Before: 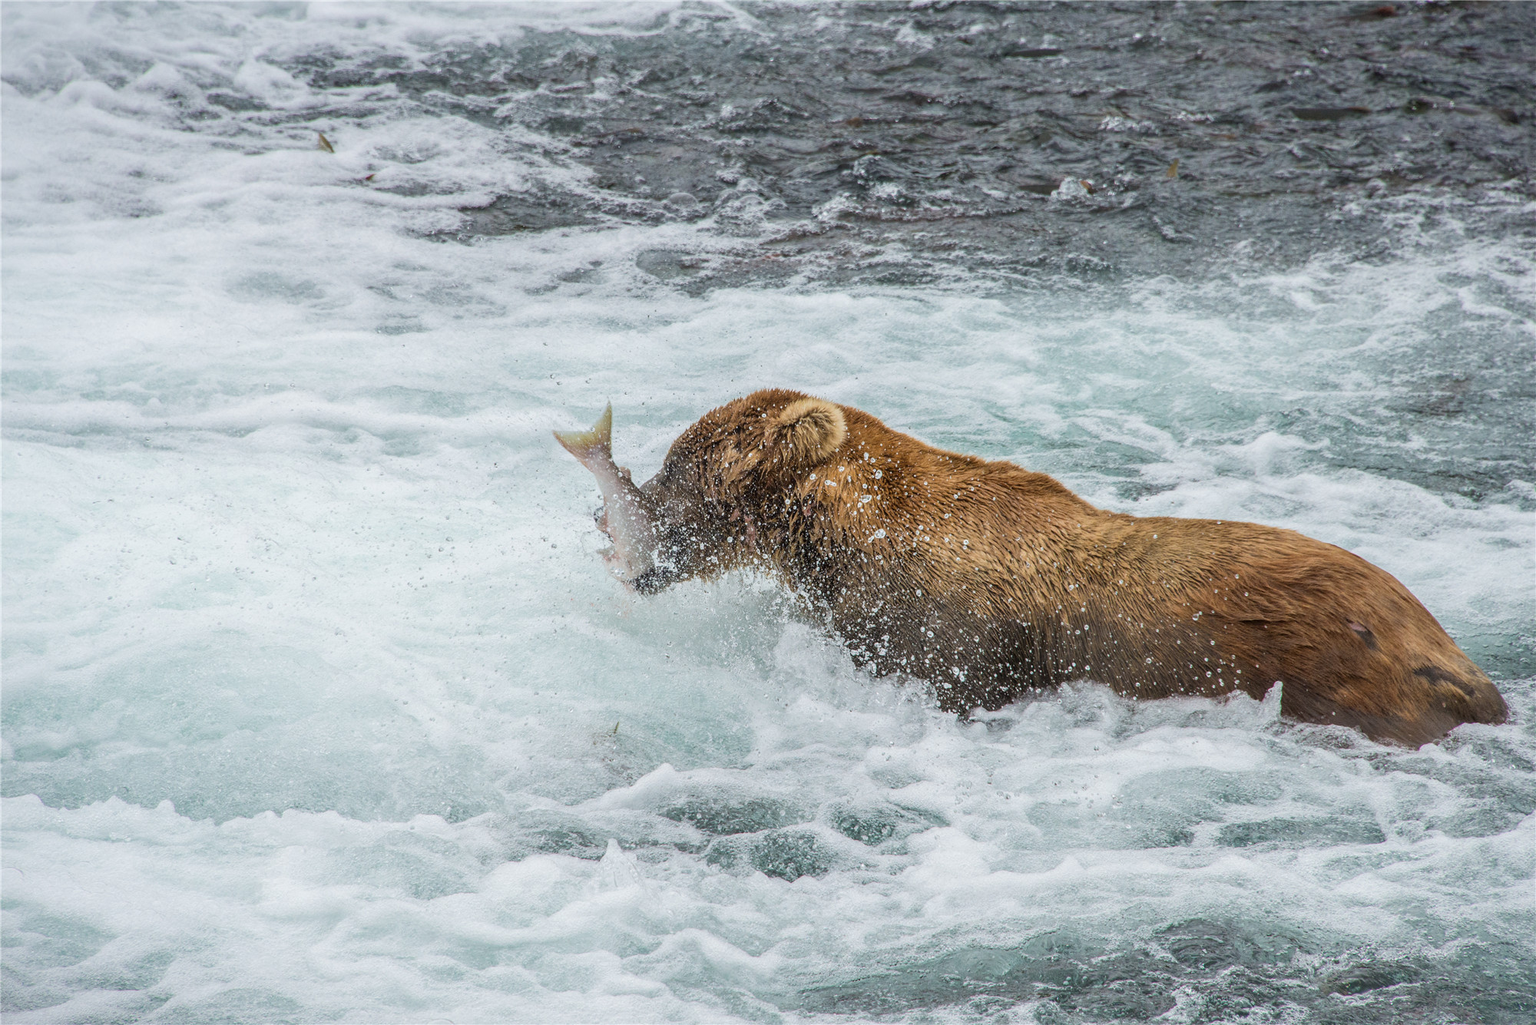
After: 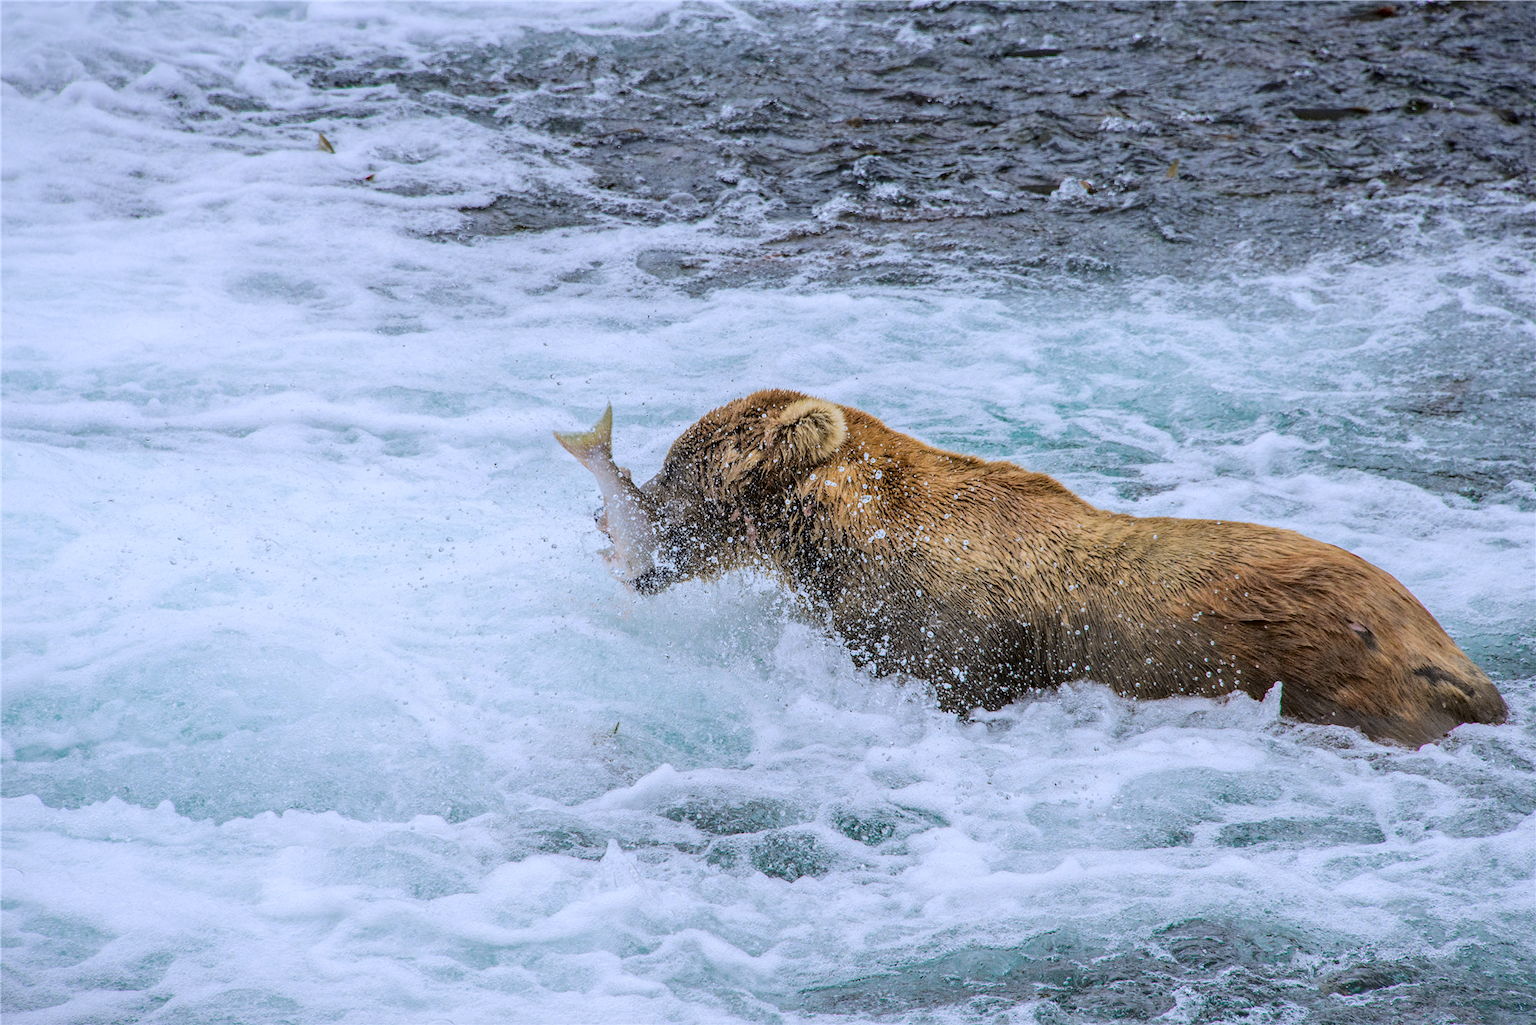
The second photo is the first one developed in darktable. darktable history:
haze removal: compatibility mode true, adaptive false
white balance: red 0.967, blue 1.119, emerald 0.756
tone curve: curves: ch0 [(0, 0) (0.068, 0.031) (0.175, 0.139) (0.32, 0.345) (0.495, 0.544) (0.748, 0.762) (0.993, 0.954)]; ch1 [(0, 0) (0.294, 0.184) (0.34, 0.303) (0.371, 0.344) (0.441, 0.408) (0.477, 0.474) (0.499, 0.5) (0.529, 0.523) (0.677, 0.762) (1, 1)]; ch2 [(0, 0) (0.431, 0.419) (0.495, 0.502) (0.524, 0.534) (0.557, 0.56) (0.634, 0.654) (0.728, 0.722) (1, 1)], color space Lab, independent channels, preserve colors none
levels: levels [0, 0.51, 1]
color zones: curves: ch0 [(0.25, 0.5) (0.347, 0.092) (0.75, 0.5)]; ch1 [(0.25, 0.5) (0.33, 0.51) (0.75, 0.5)]
